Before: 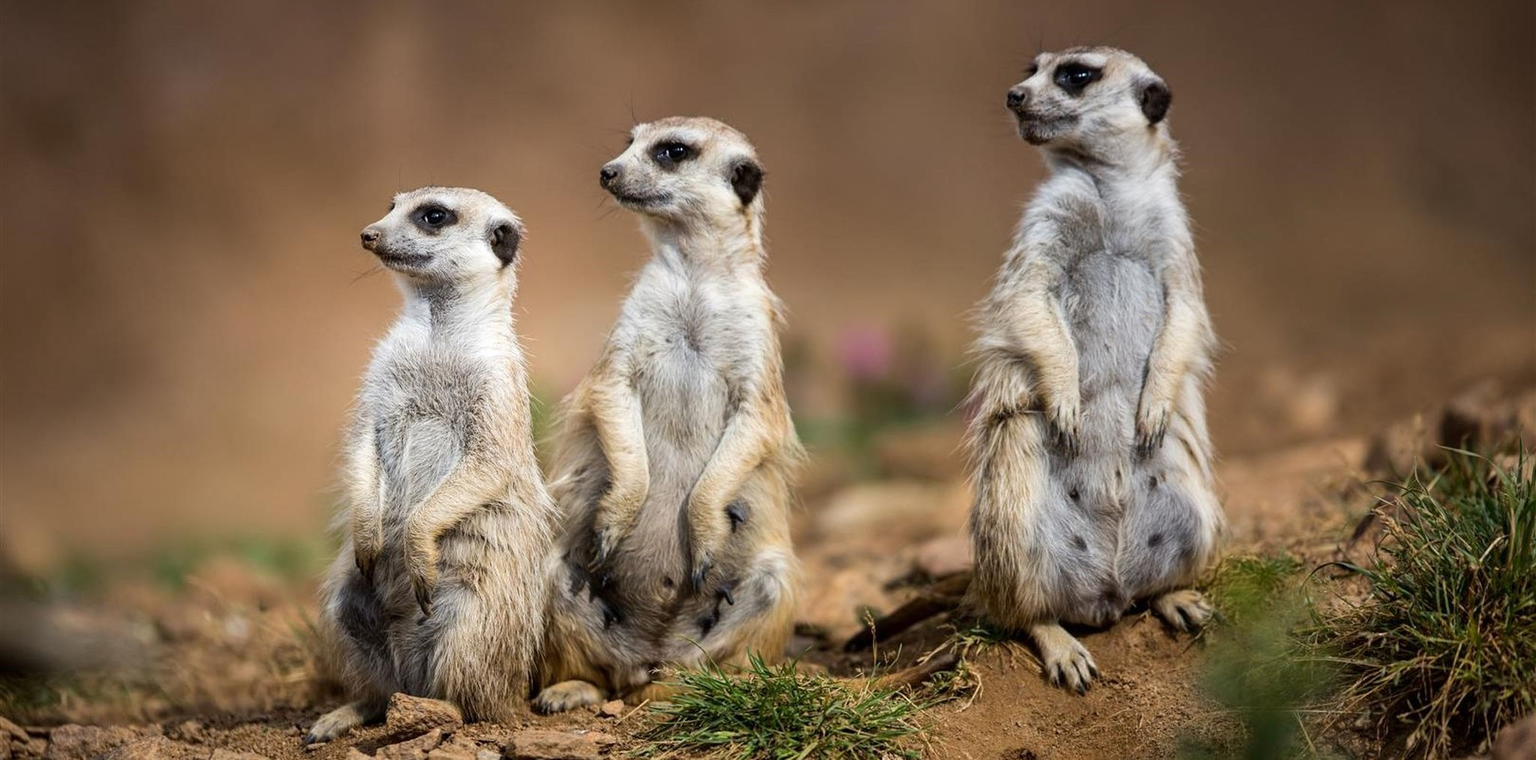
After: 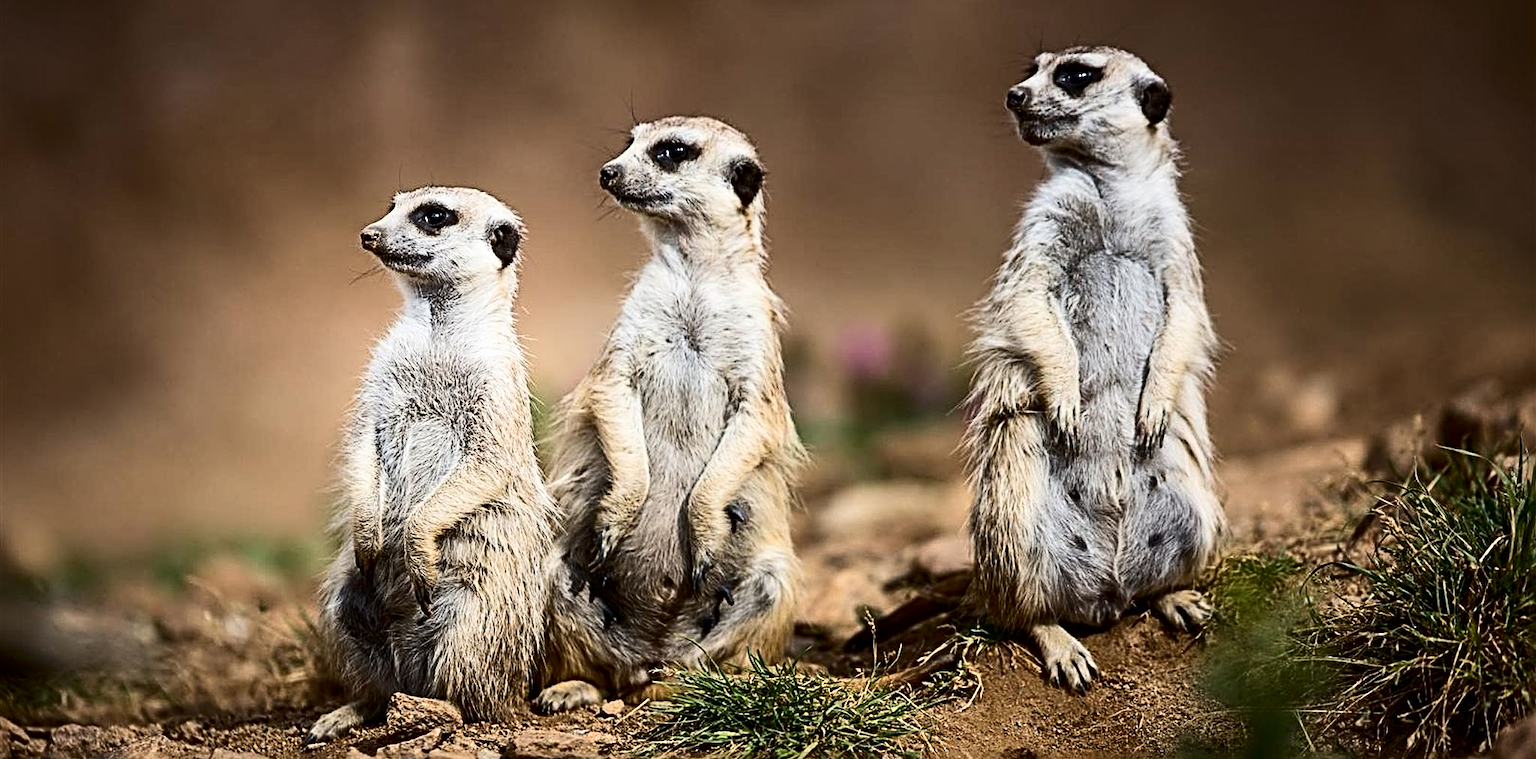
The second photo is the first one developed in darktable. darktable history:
contrast brightness saturation: contrast 0.298
sharpen: radius 3.722, amount 0.932
exposure: exposure -0.056 EV, compensate exposure bias true, compensate highlight preservation false
